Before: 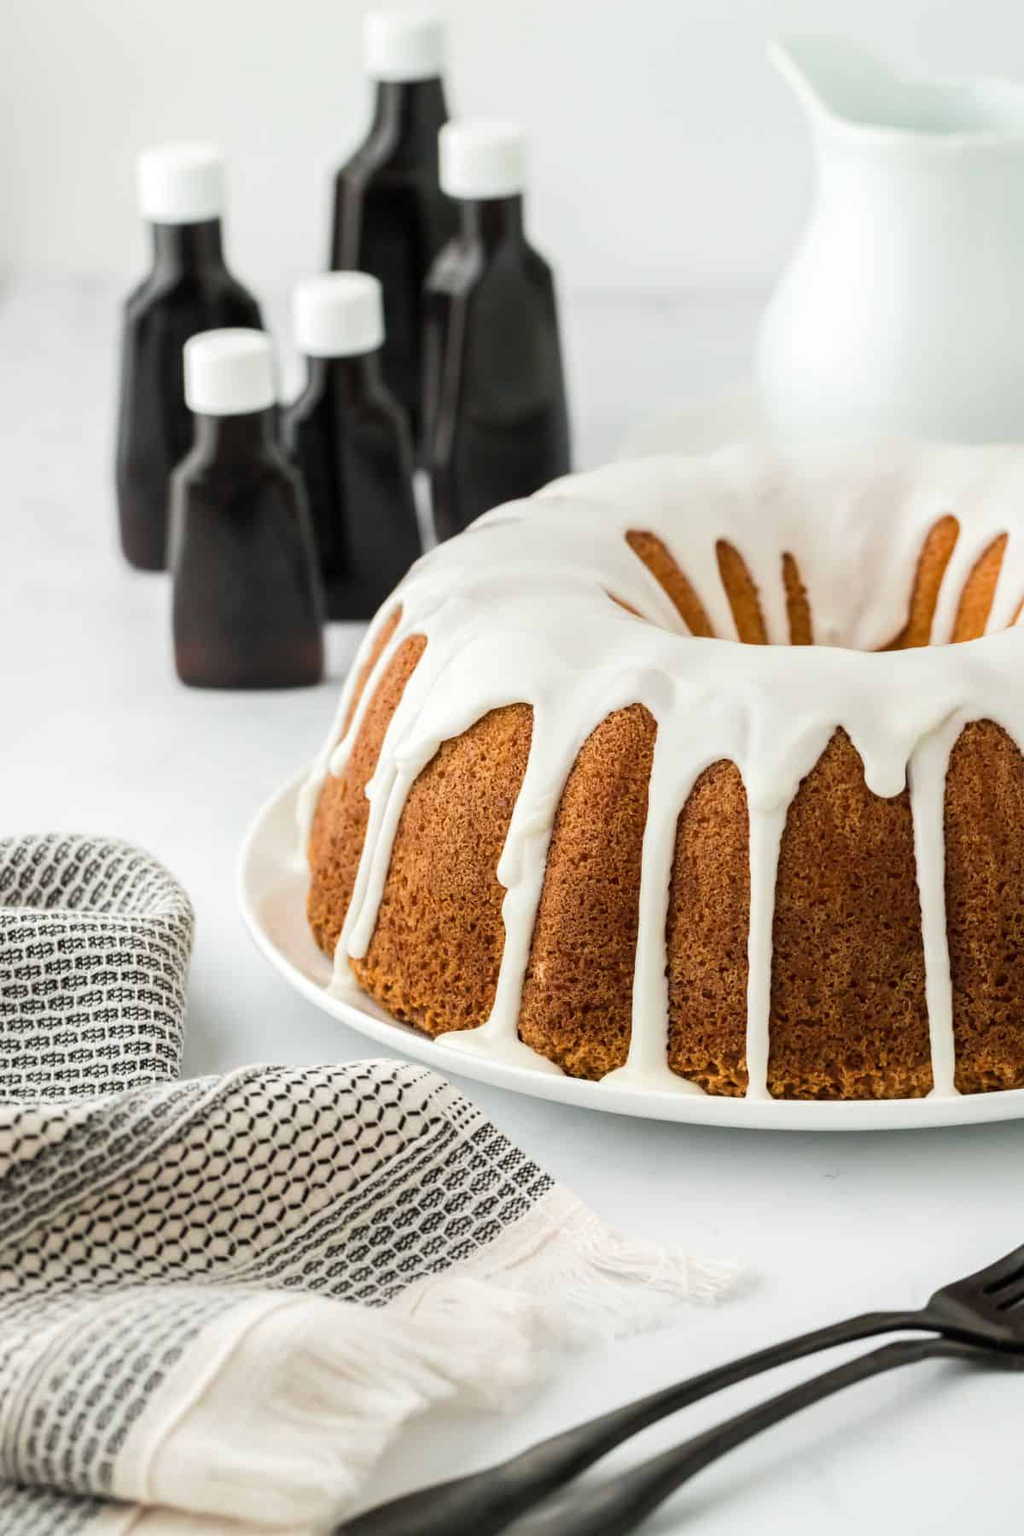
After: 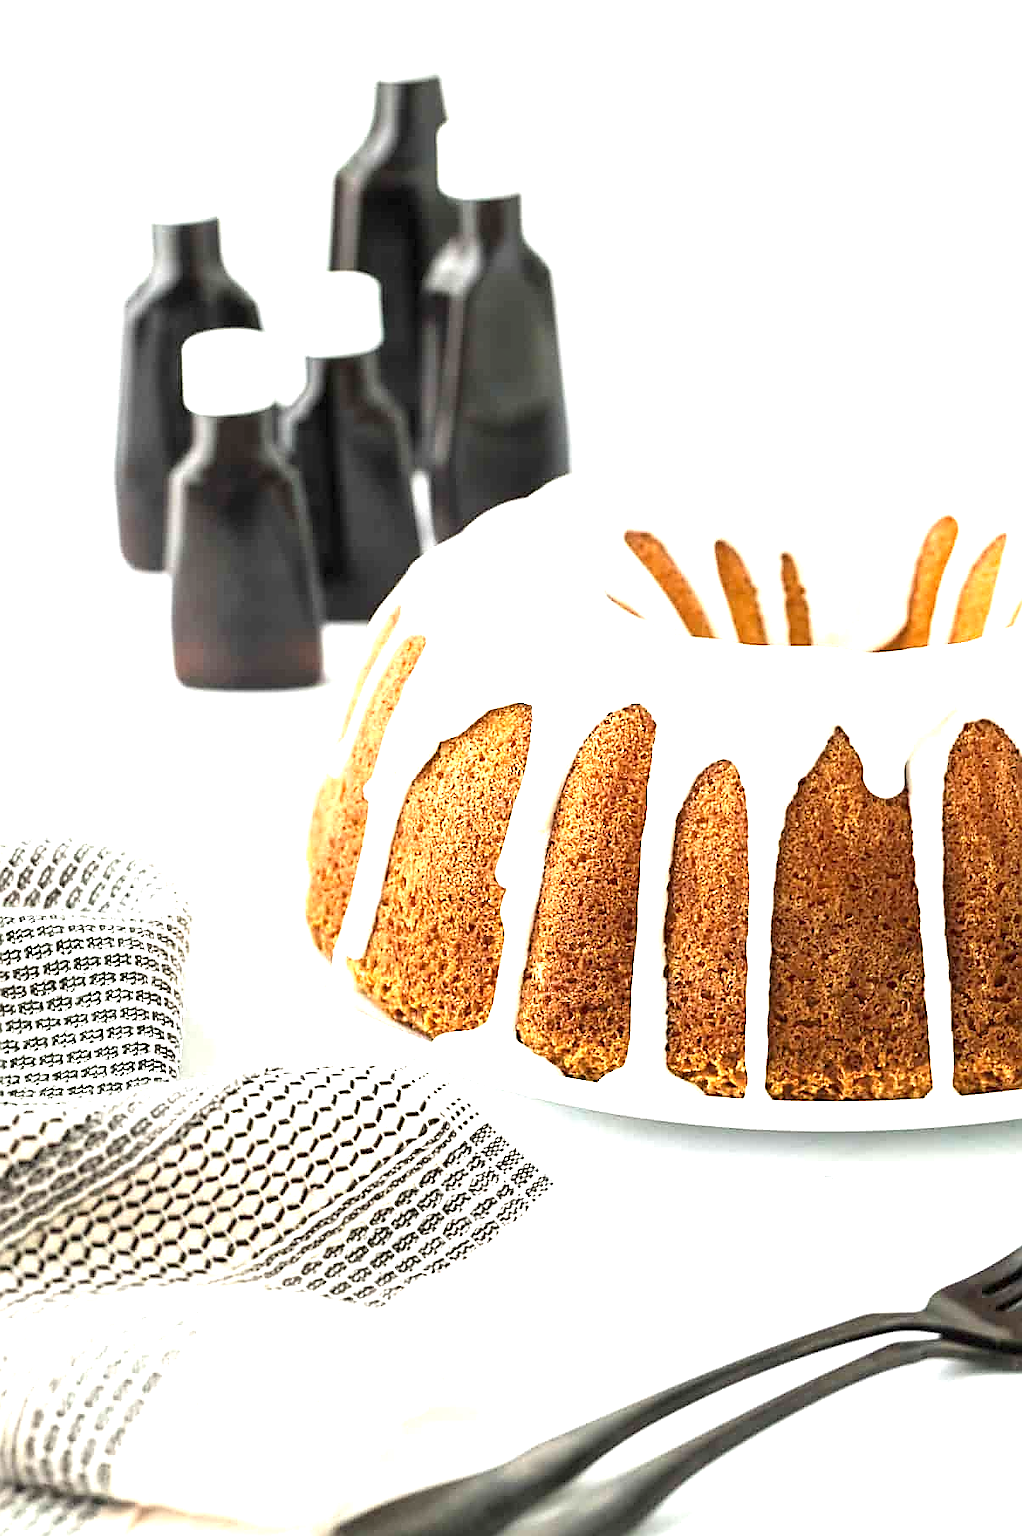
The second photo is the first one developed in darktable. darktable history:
exposure: black level correction 0, exposure 1.463 EV, compensate exposure bias true, compensate highlight preservation false
shadows and highlights: radius 335.16, shadows 65.07, highlights 4.46, compress 87.37%, soften with gaussian
crop: left 0.17%
sharpen: radius 1.395, amount 1.234, threshold 0.752
